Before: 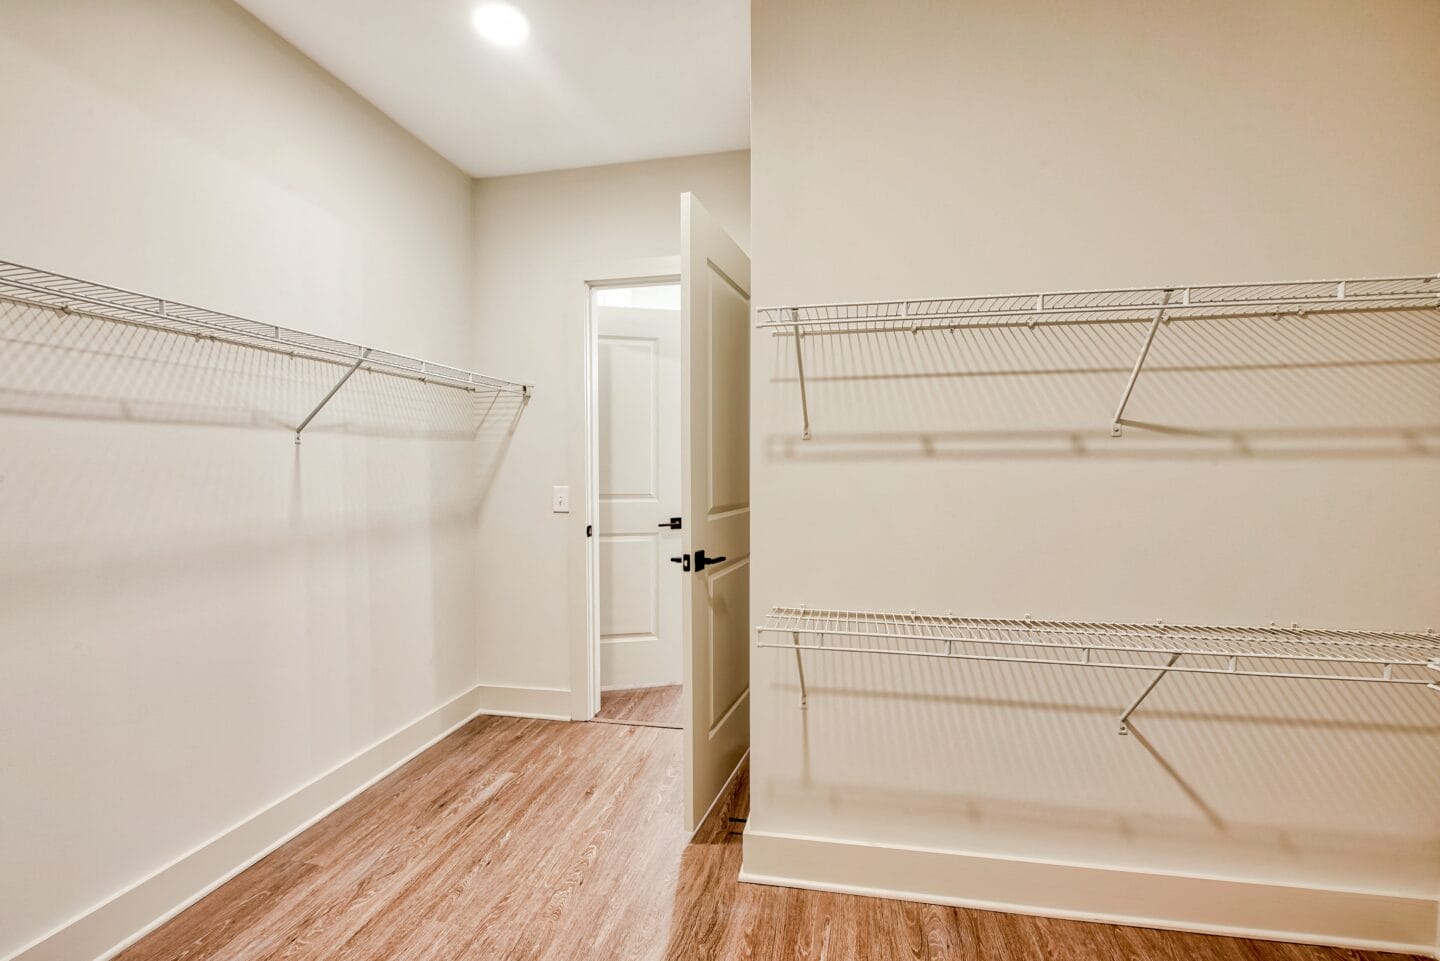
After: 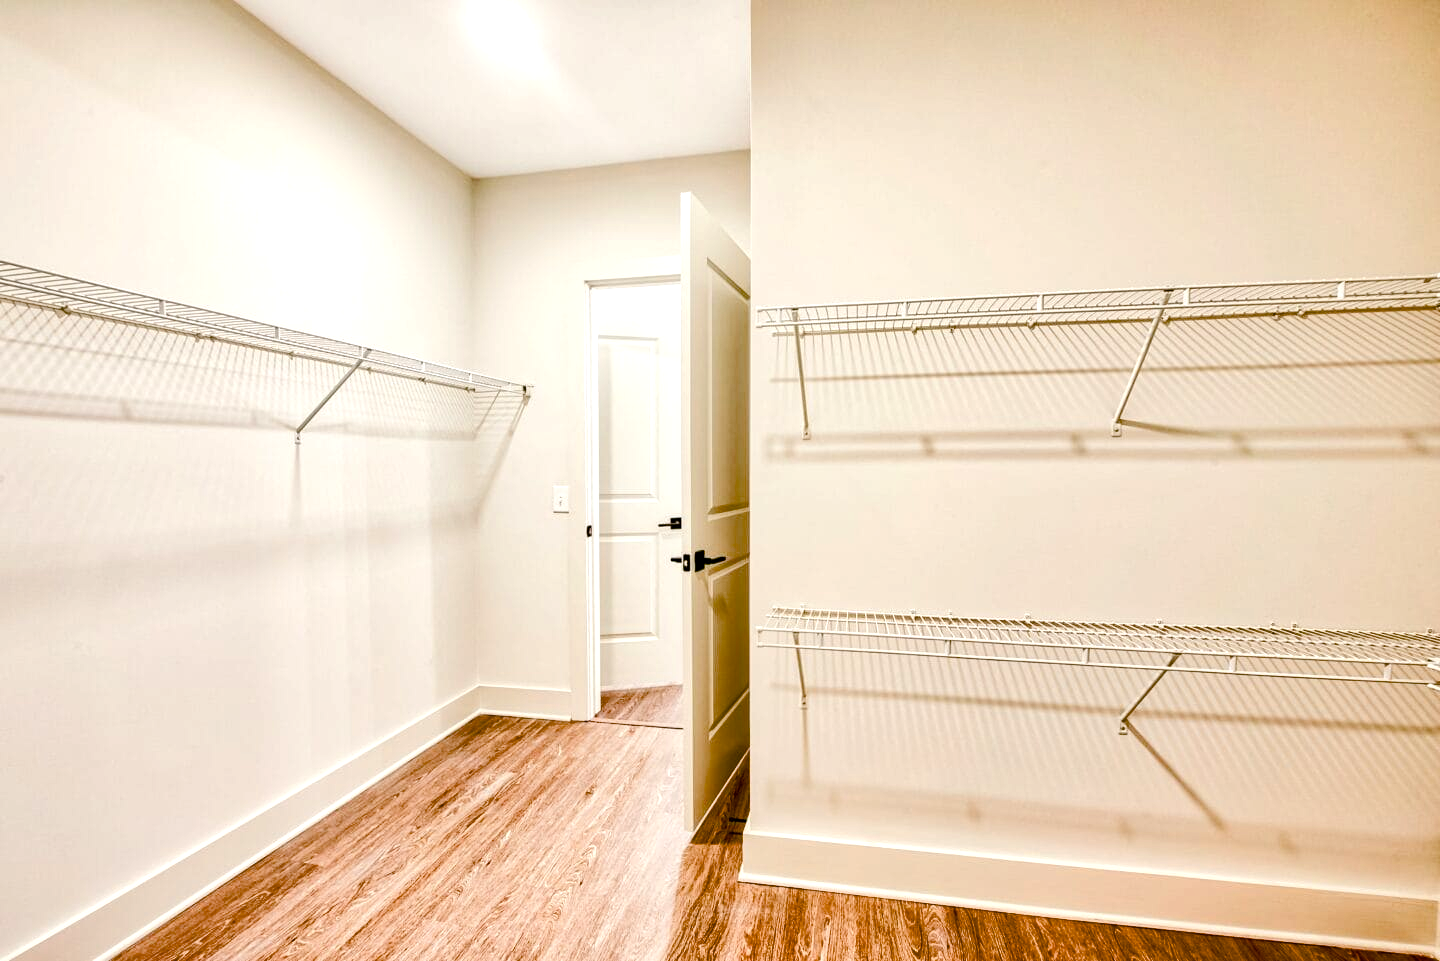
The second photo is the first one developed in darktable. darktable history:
local contrast: highlights 103%, shadows 99%, detail 119%, midtone range 0.2
color balance rgb: shadows lift › chroma 2.887%, shadows lift › hue 193.64°, linear chroma grading › global chroma 22.565%, perceptual saturation grading › global saturation 0.299%, perceptual saturation grading › highlights -18.022%, perceptual saturation grading › mid-tones 33.435%, perceptual saturation grading › shadows 50.479%, global vibrance 10.451%, saturation formula JzAzBz (2021)
exposure: black level correction 0.001, exposure 0.498 EV, compensate highlight preservation false
